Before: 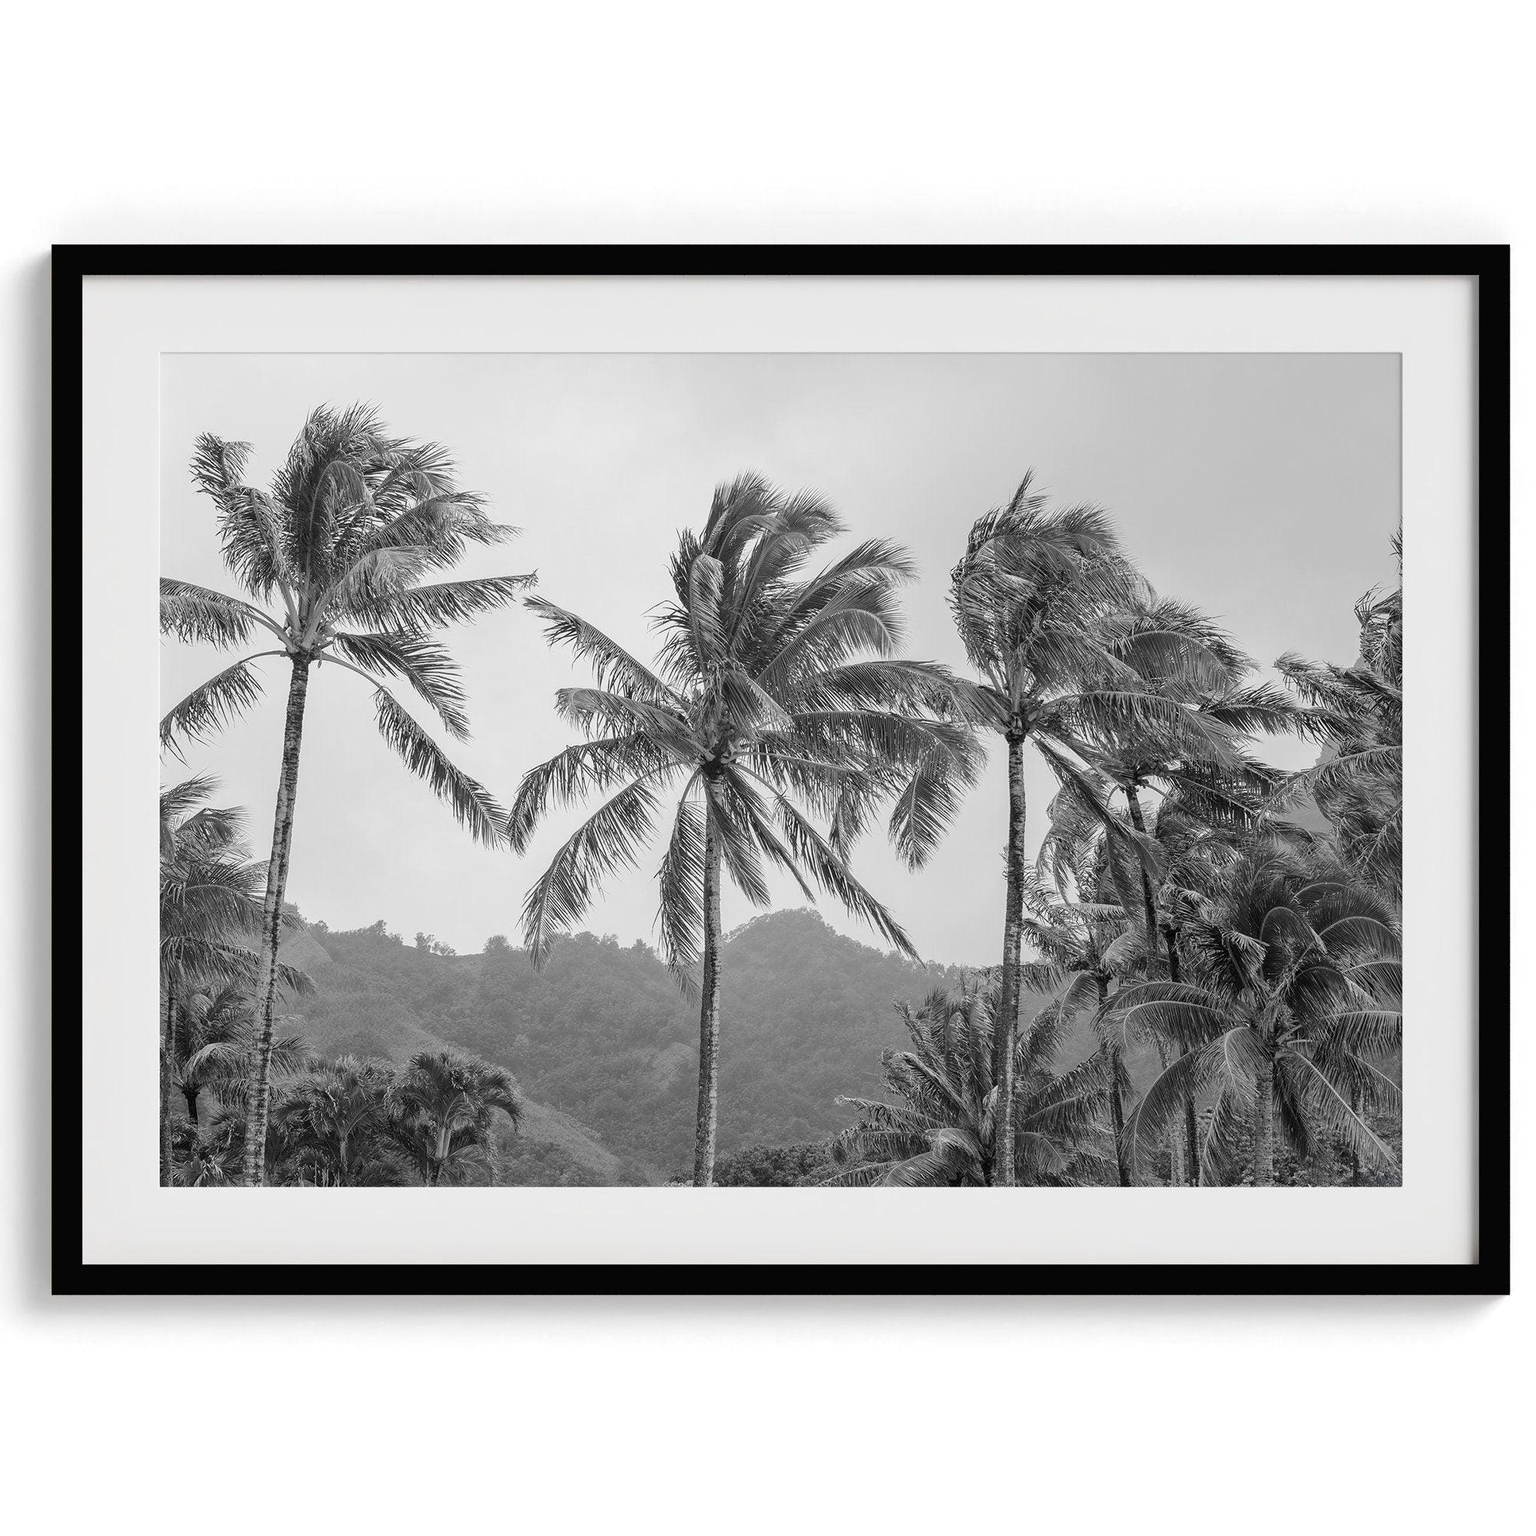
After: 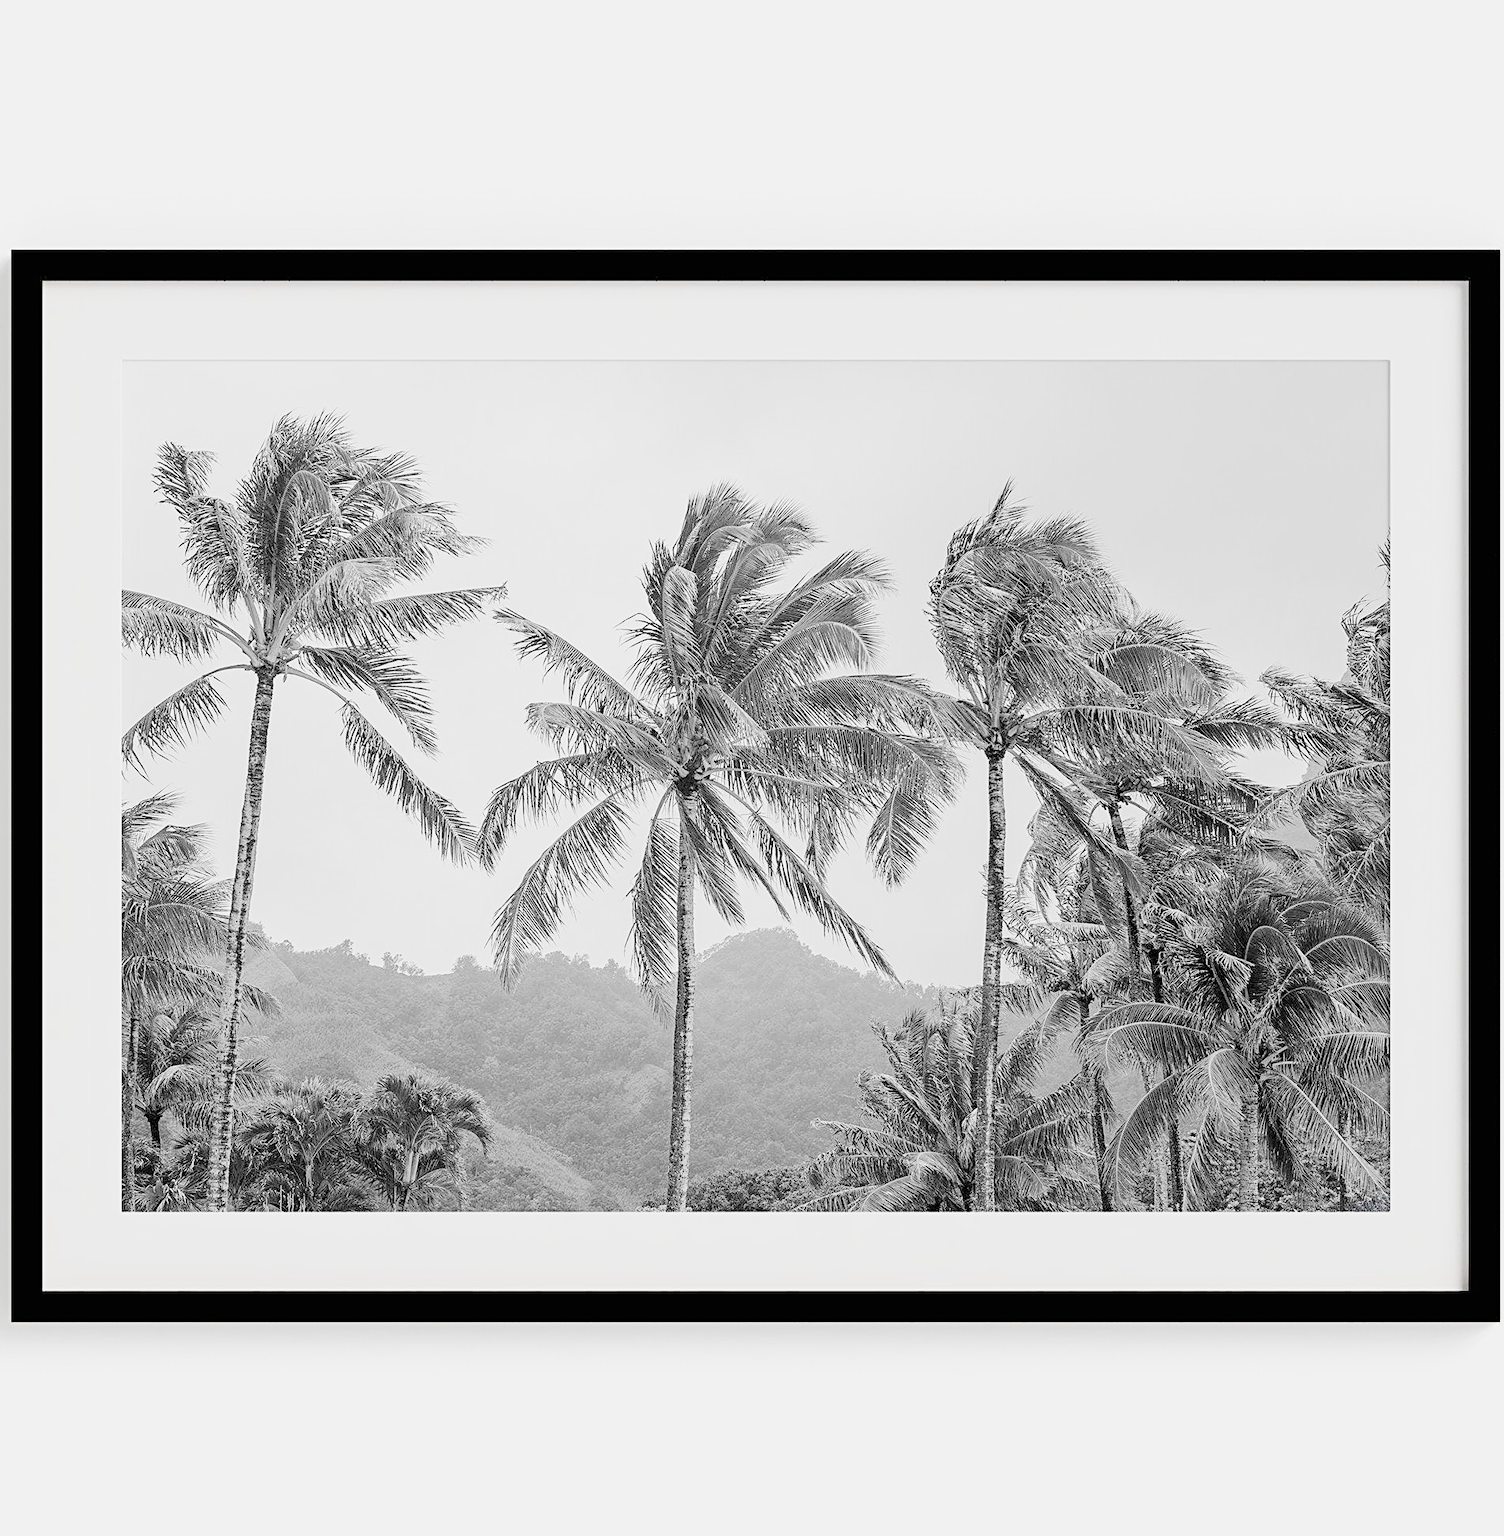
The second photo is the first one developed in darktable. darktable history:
crop and rotate: left 2.69%, right 1.34%, bottom 2.004%
exposure: black level correction 0, exposure 1.387 EV, compensate highlight preservation false
filmic rgb: black relative exposure -7.12 EV, white relative exposure 5.38 EV, hardness 3.03
sharpen: radius 2.784
